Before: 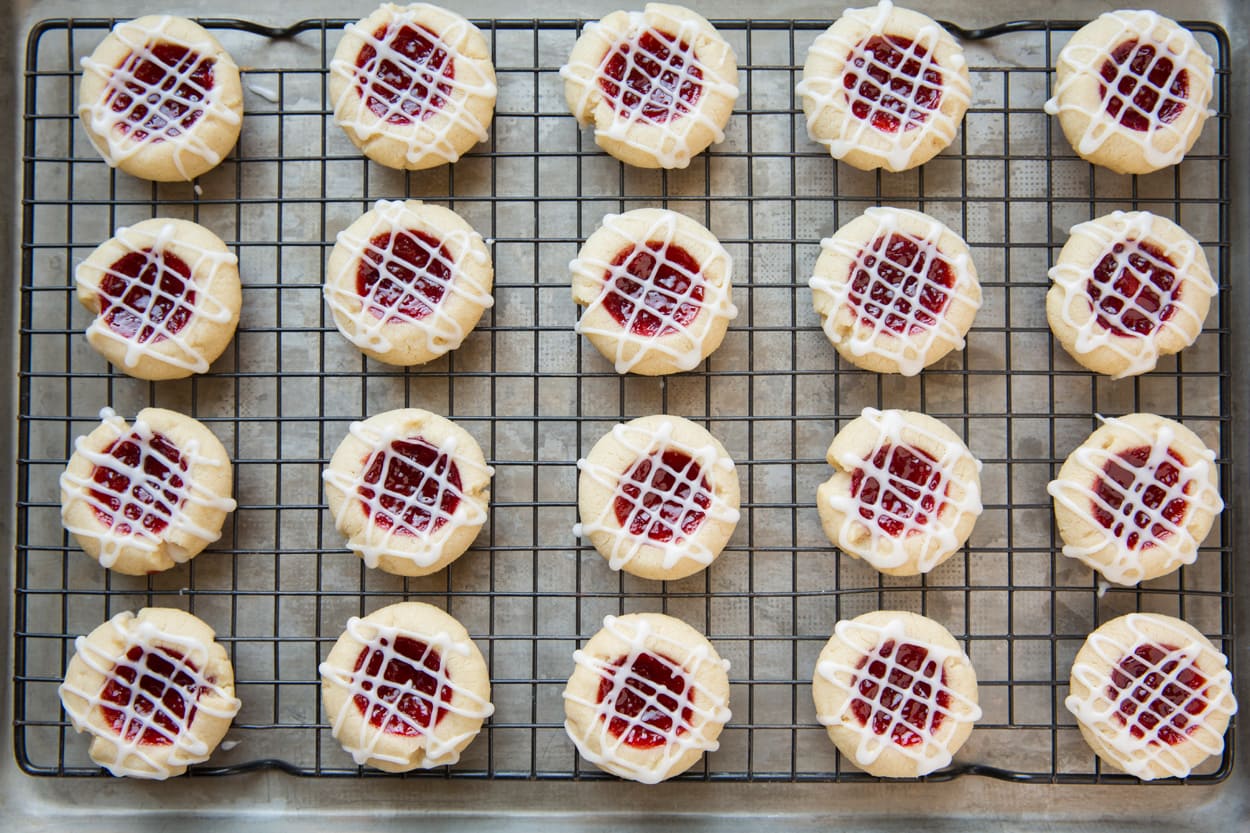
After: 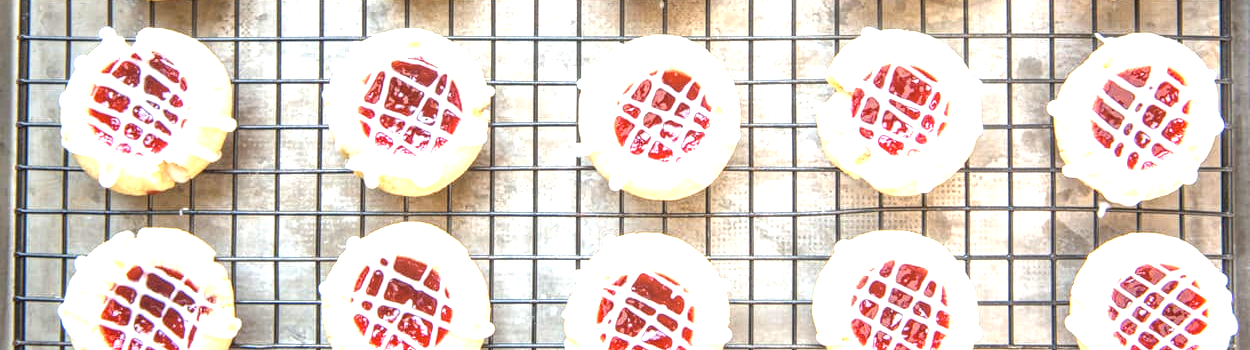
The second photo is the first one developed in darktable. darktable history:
crop: top 45.631%, bottom 12.248%
exposure: black level correction 0.001, exposure 1.655 EV, compensate highlight preservation false
local contrast: highlights 1%, shadows 7%, detail 133%
